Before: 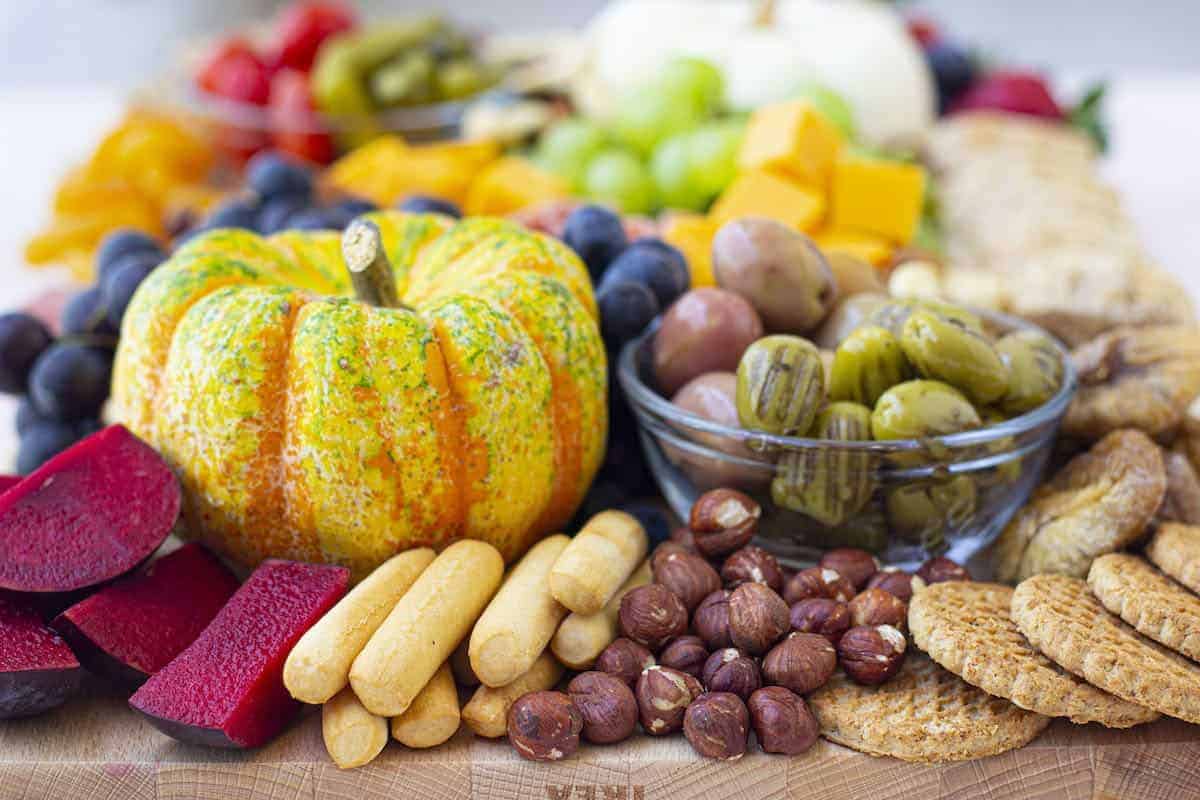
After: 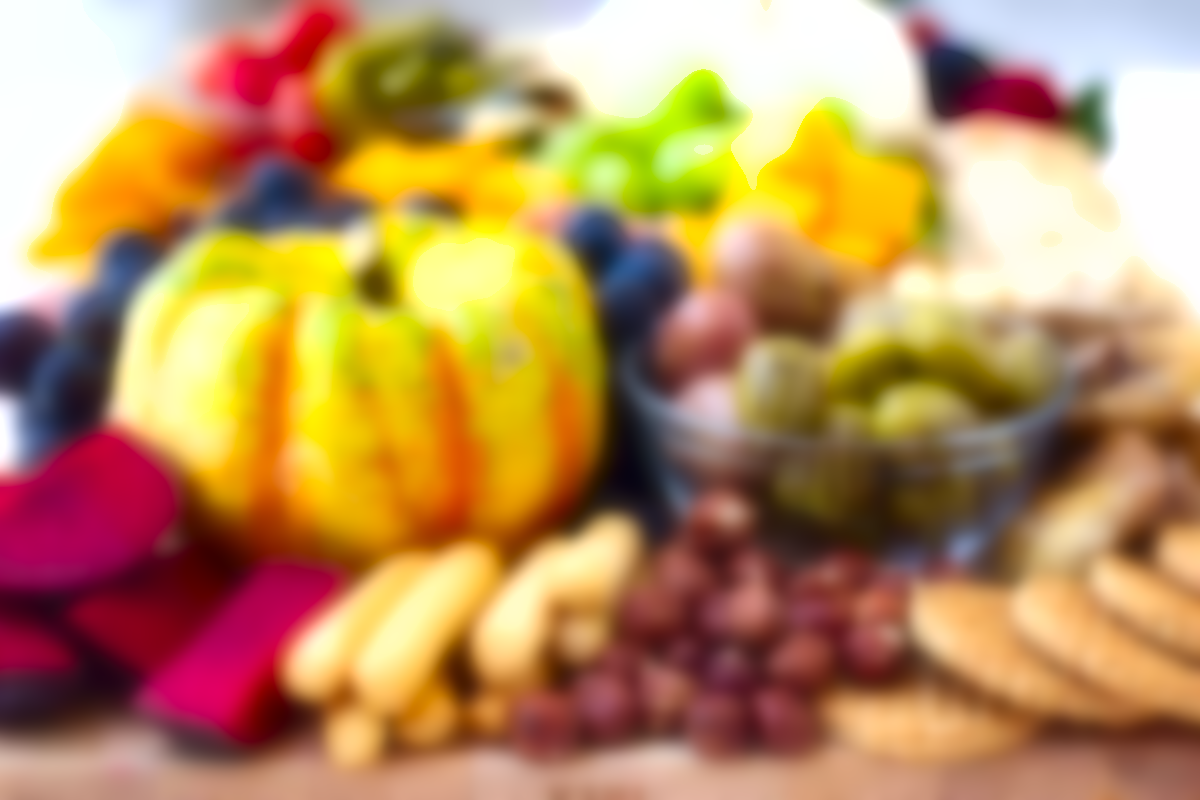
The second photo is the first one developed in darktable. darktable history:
lowpass: on, module defaults
exposure: exposure 0.515 EV, compensate highlight preservation false
shadows and highlights: shadows 5, soften with gaussian
contrast brightness saturation: contrast 0.07, brightness -0.14, saturation 0.11
fill light: on, module defaults
